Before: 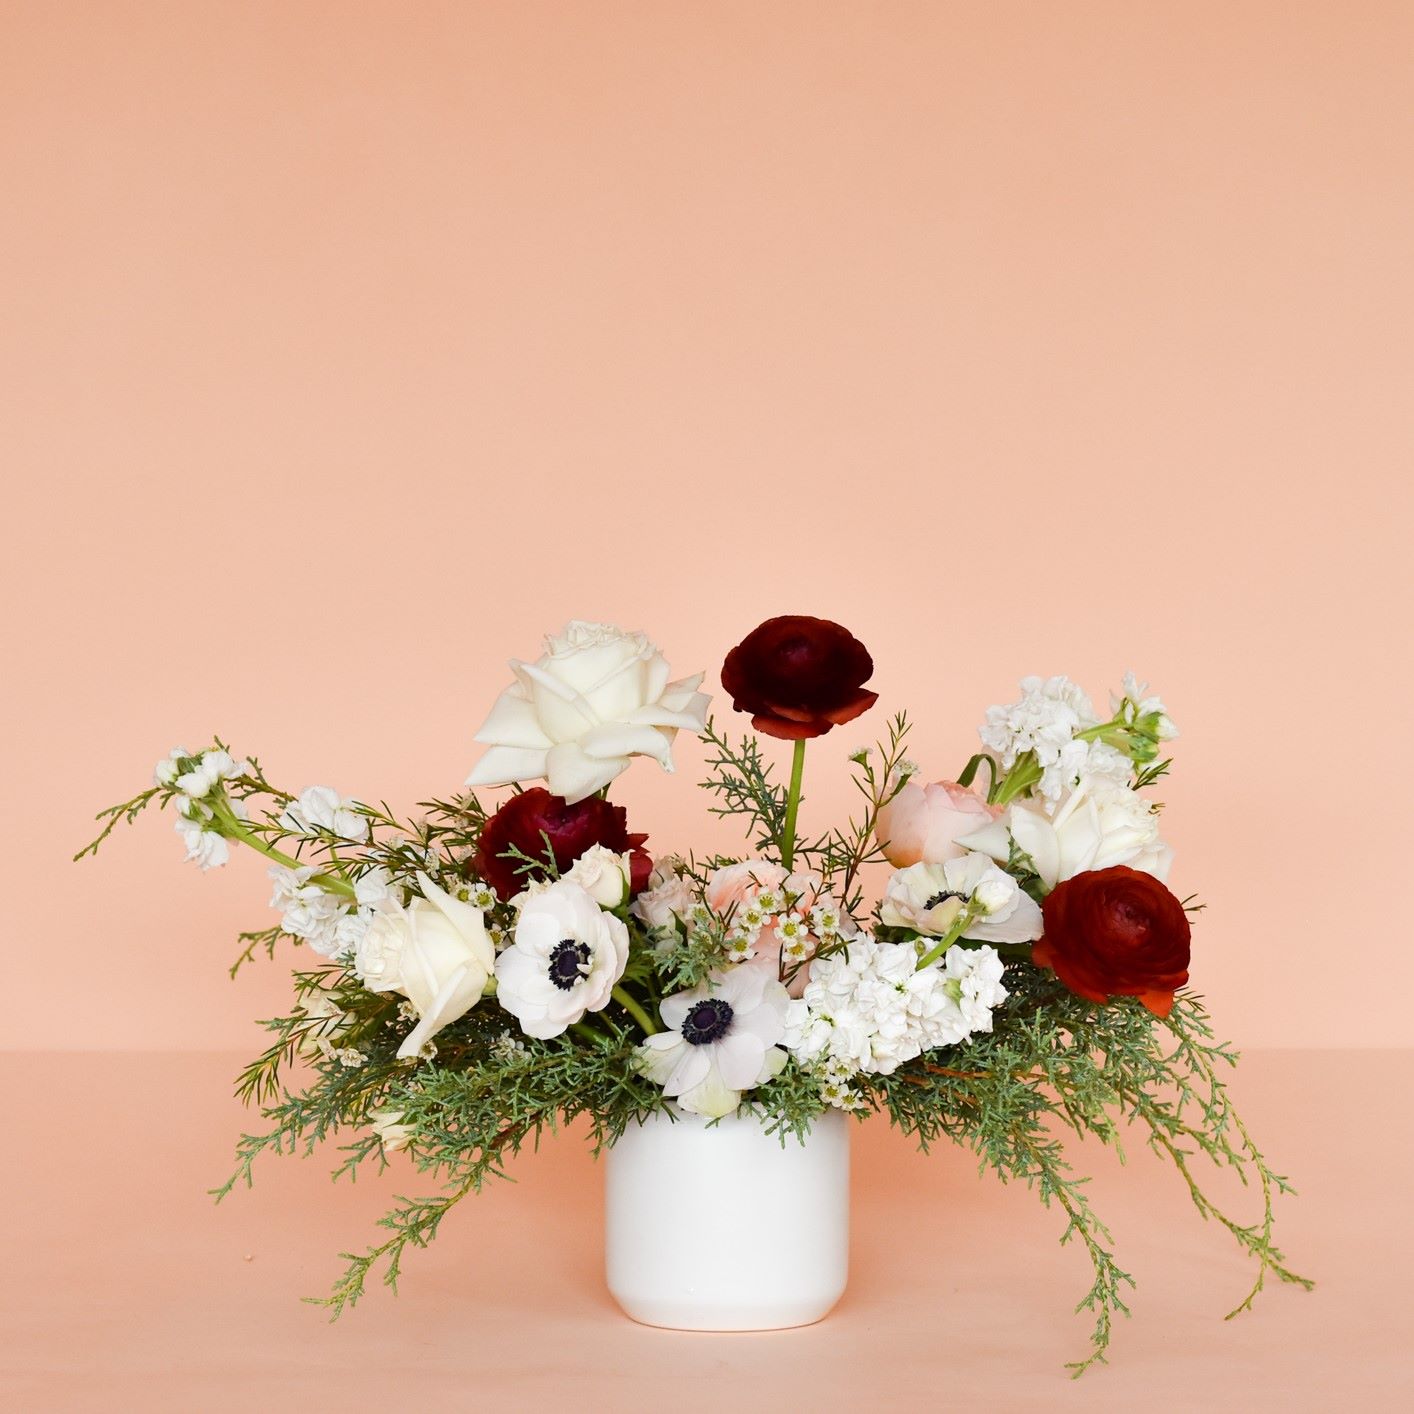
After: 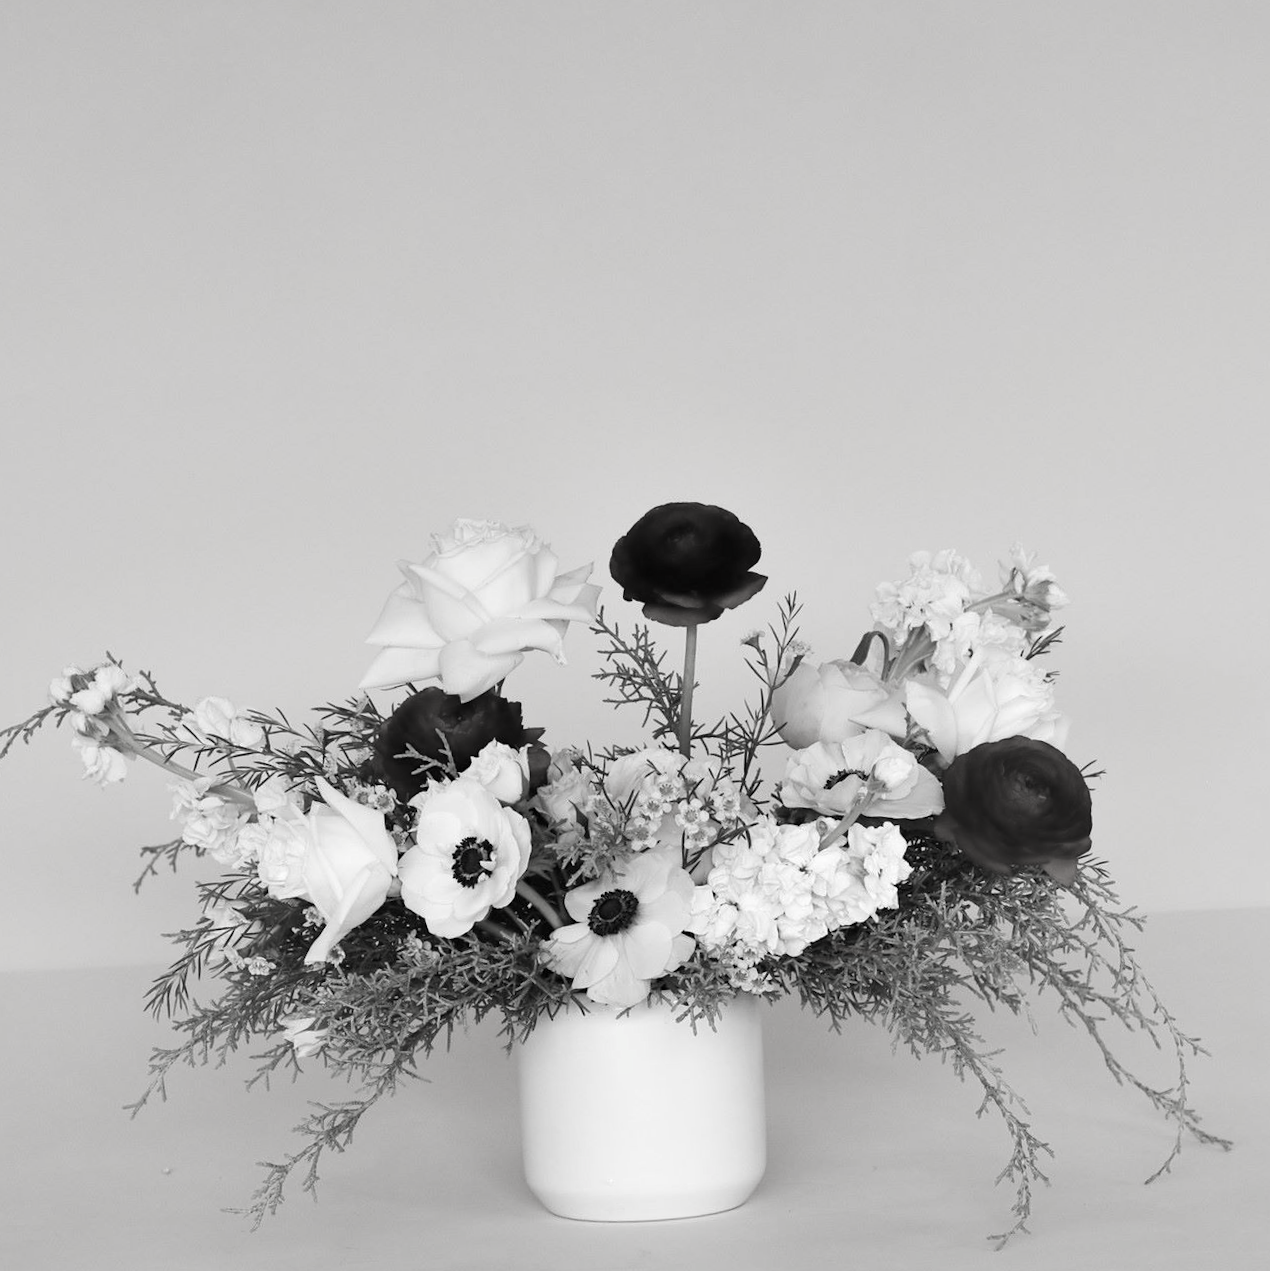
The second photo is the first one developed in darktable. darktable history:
contrast brightness saturation: saturation -0.982
crop and rotate: angle 2.87°, left 5.785%, top 5.694%
